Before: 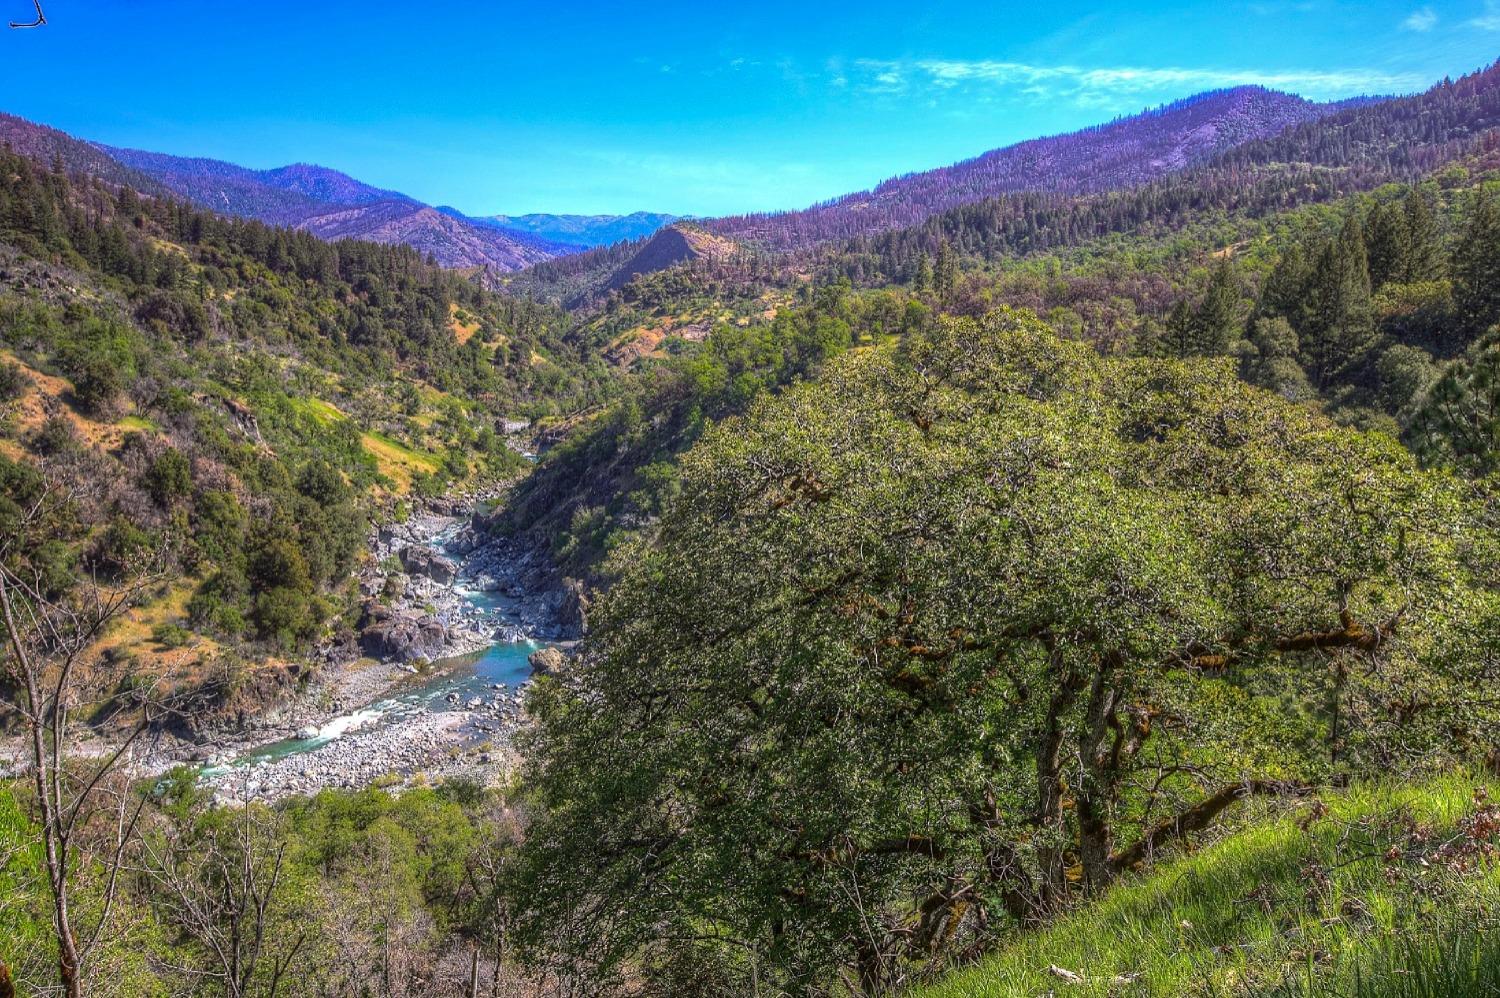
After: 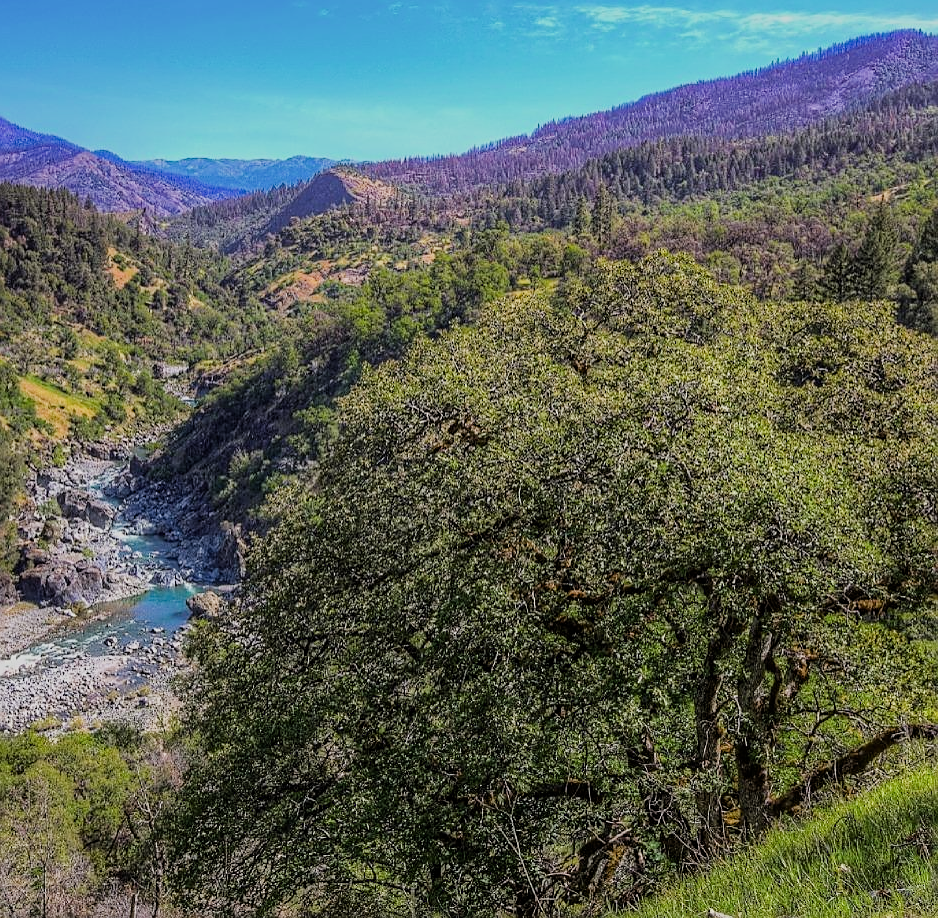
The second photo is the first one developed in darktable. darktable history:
crop and rotate: left 22.86%, top 5.639%, right 14.591%, bottom 2.315%
sharpen: on, module defaults
filmic rgb: black relative exposure -7.65 EV, white relative exposure 4.56 EV, hardness 3.61
